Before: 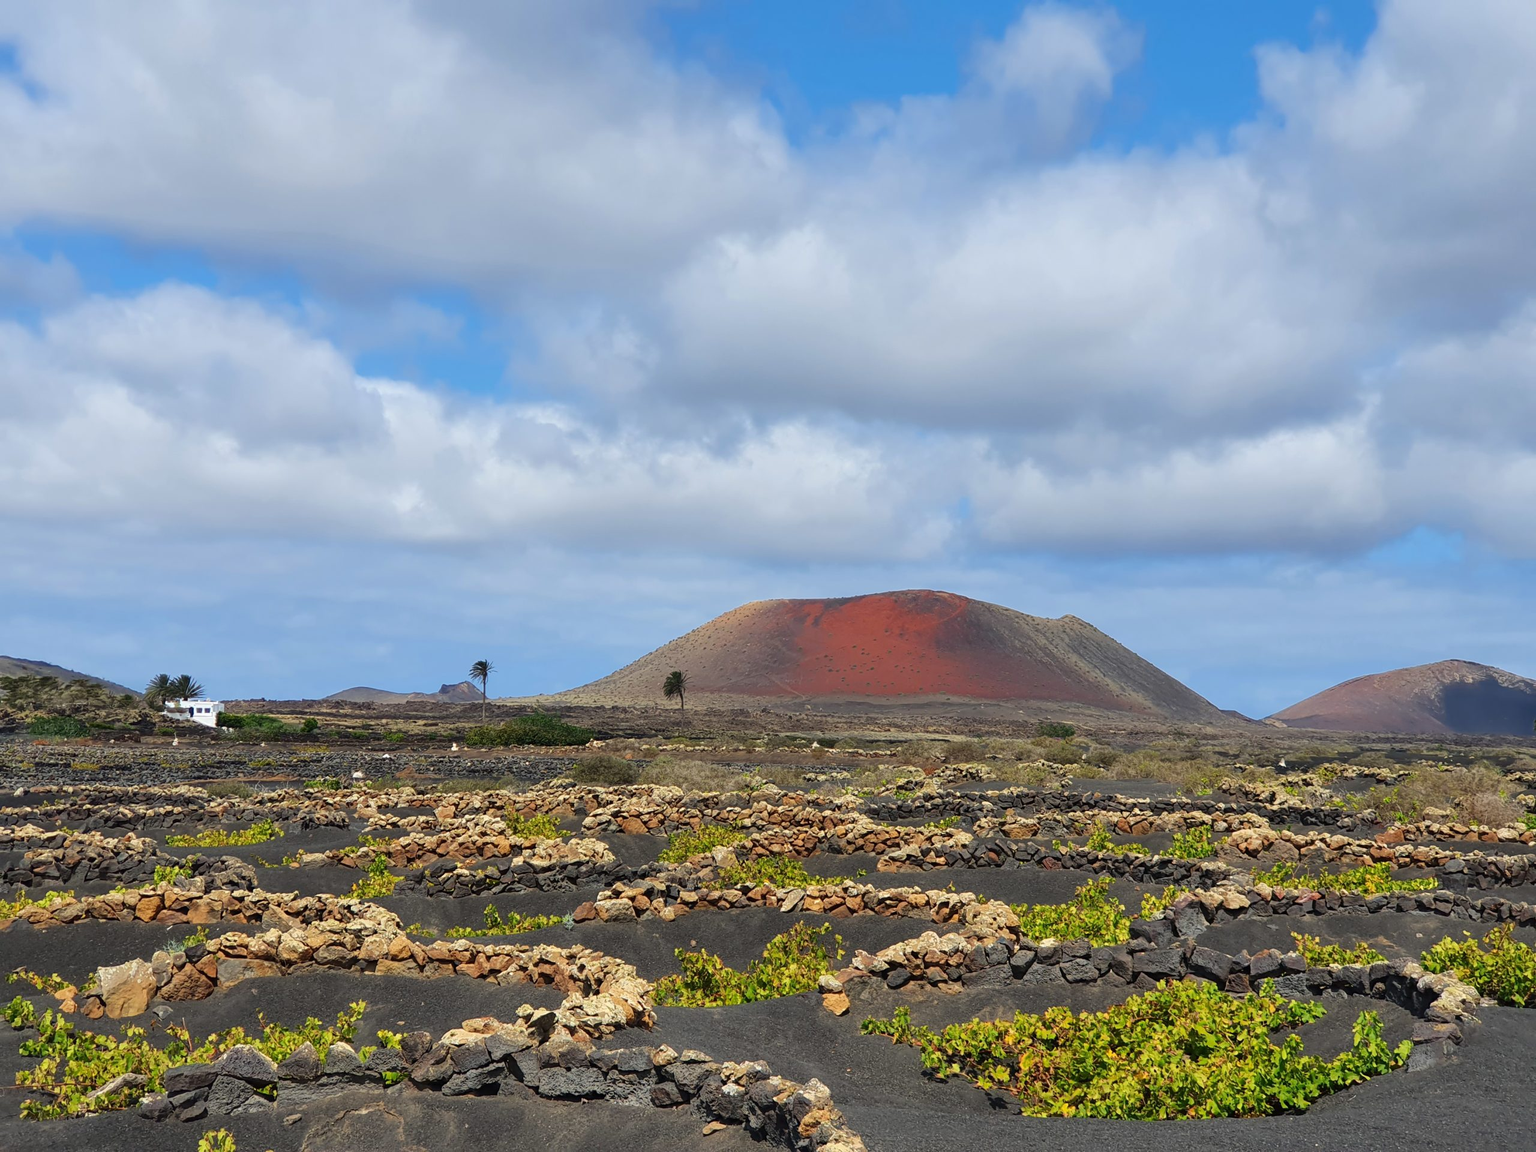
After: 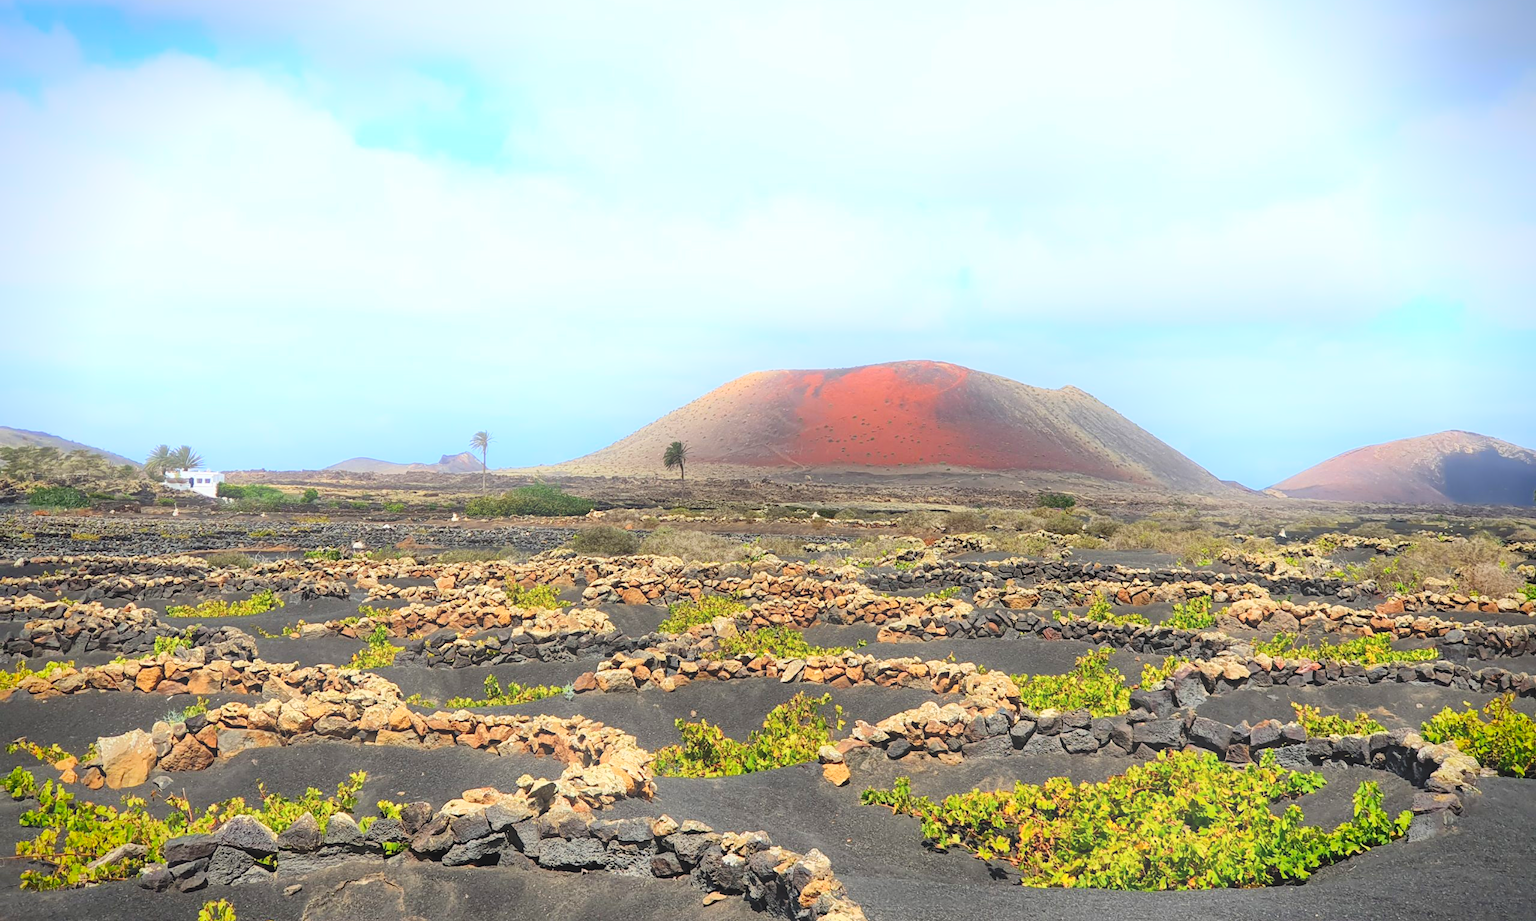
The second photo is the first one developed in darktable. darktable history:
crop and rotate: top 19.998%
vignetting: fall-off start 88.53%, fall-off radius 44.2%, saturation 0.376, width/height ratio 1.161
bloom: on, module defaults
tone curve: curves: ch0 [(0, 0) (0.004, 0.001) (0.133, 0.16) (0.325, 0.399) (0.475, 0.588) (0.832, 0.903) (1, 1)], color space Lab, linked channels, preserve colors none
